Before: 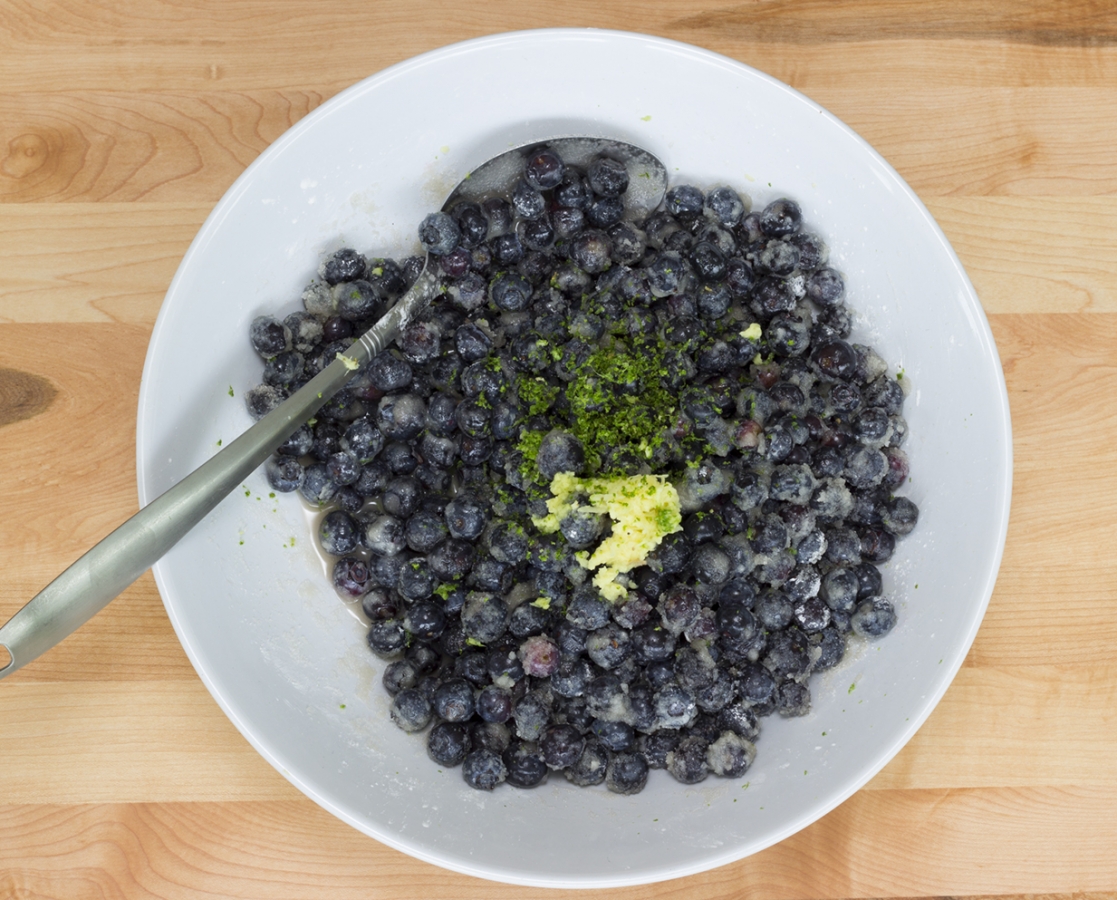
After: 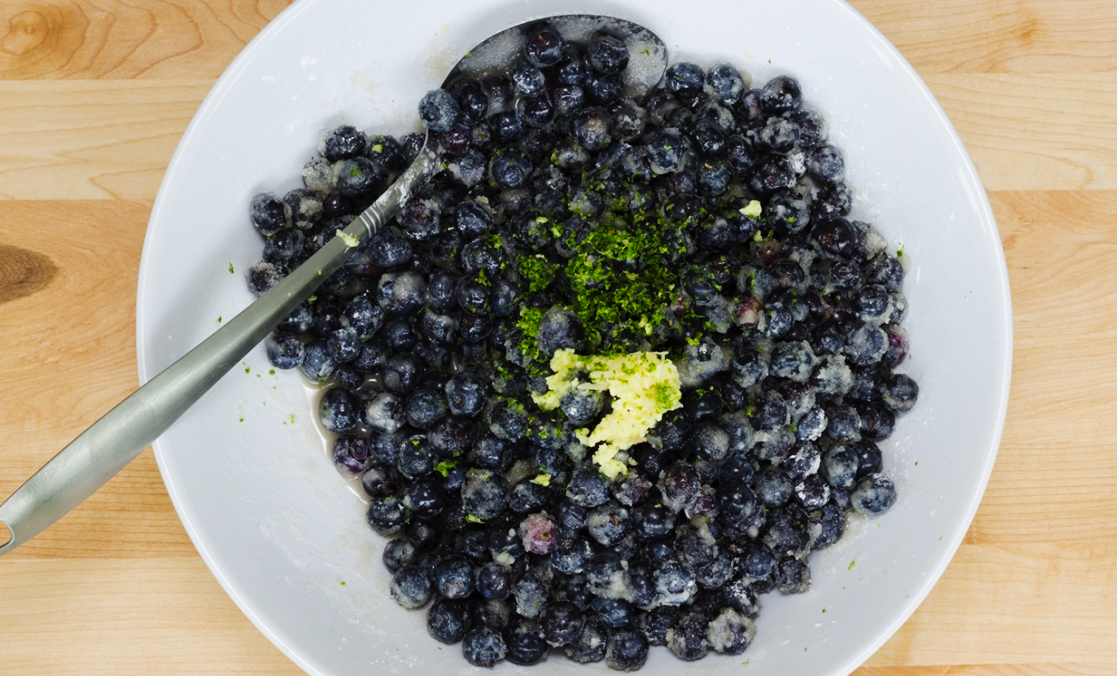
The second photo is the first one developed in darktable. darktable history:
crop: top 13.756%, bottom 11.055%
tone curve: curves: ch0 [(0, 0) (0.003, 0.007) (0.011, 0.009) (0.025, 0.014) (0.044, 0.022) (0.069, 0.029) (0.1, 0.037) (0.136, 0.052) (0.177, 0.083) (0.224, 0.121) (0.277, 0.177) (0.335, 0.258) (0.399, 0.351) (0.468, 0.454) (0.543, 0.557) (0.623, 0.654) (0.709, 0.744) (0.801, 0.825) (0.898, 0.909) (1, 1)], preserve colors none
